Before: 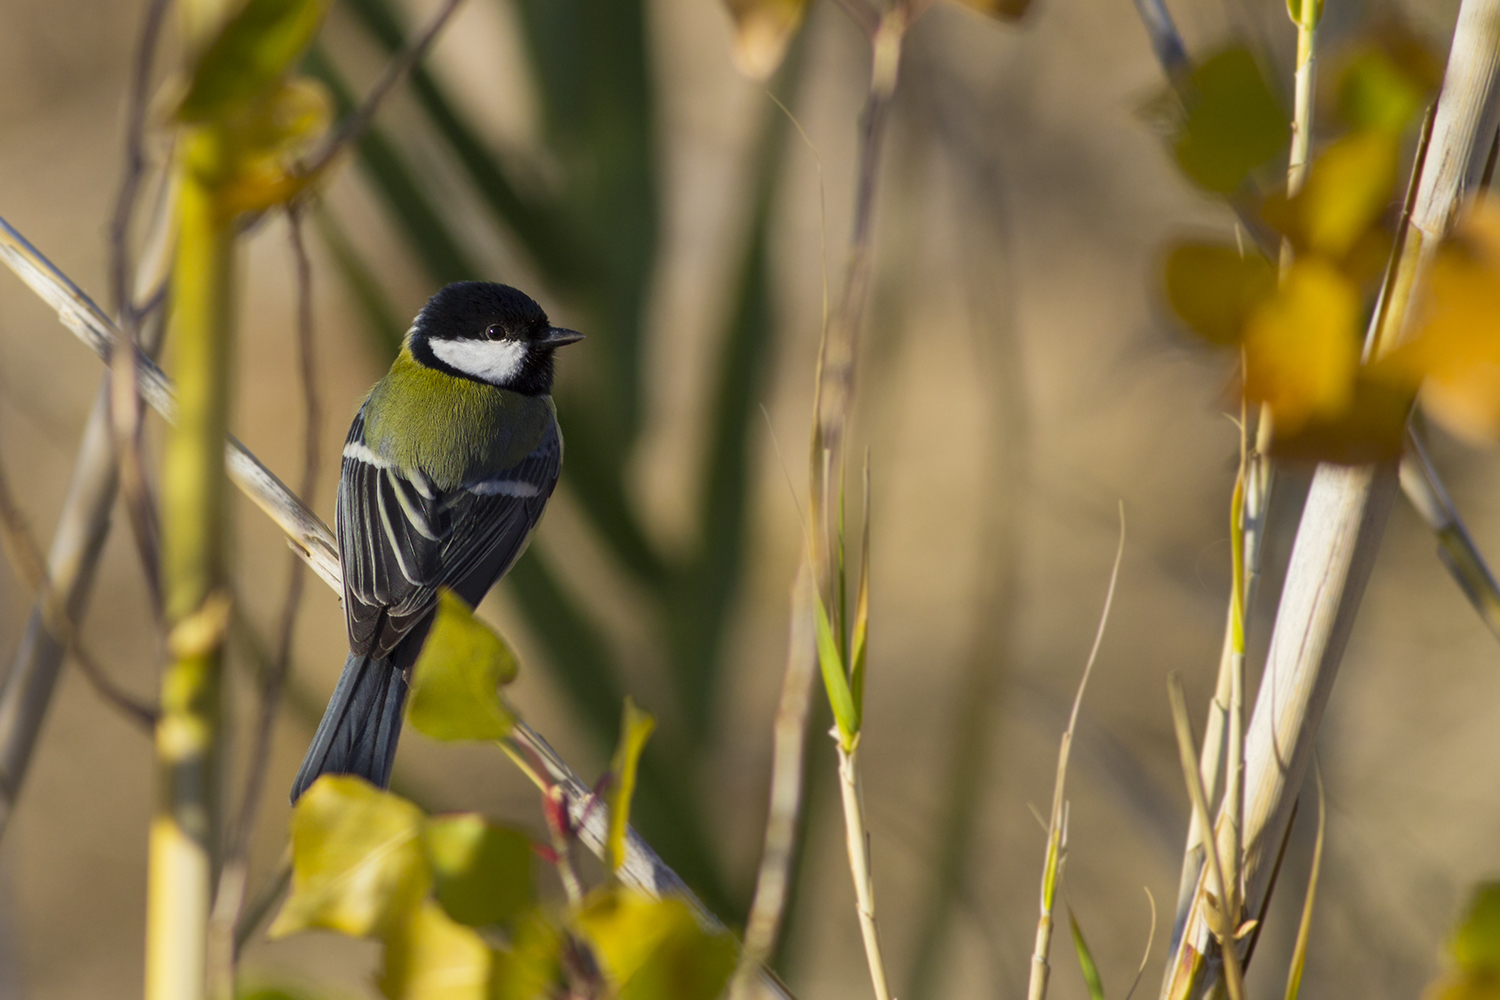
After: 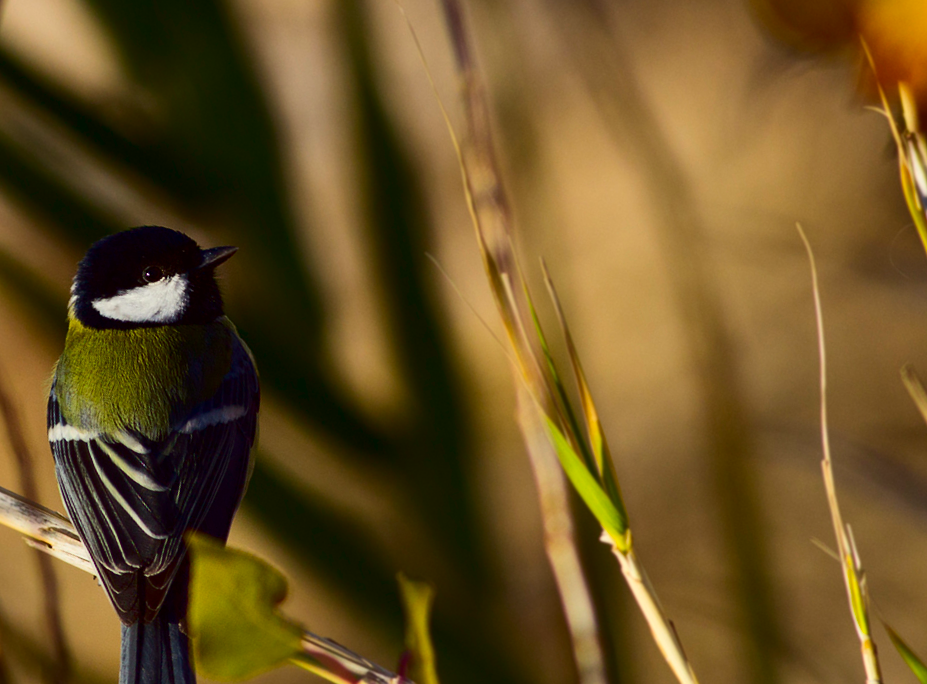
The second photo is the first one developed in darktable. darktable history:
contrast brightness saturation: contrast 0.216, brightness -0.193, saturation 0.243
crop and rotate: angle 19.55°, left 6.959%, right 3.735%, bottom 1.103%
color correction: highlights a* -0.925, highlights b* 4.62, shadows a* 3.62
